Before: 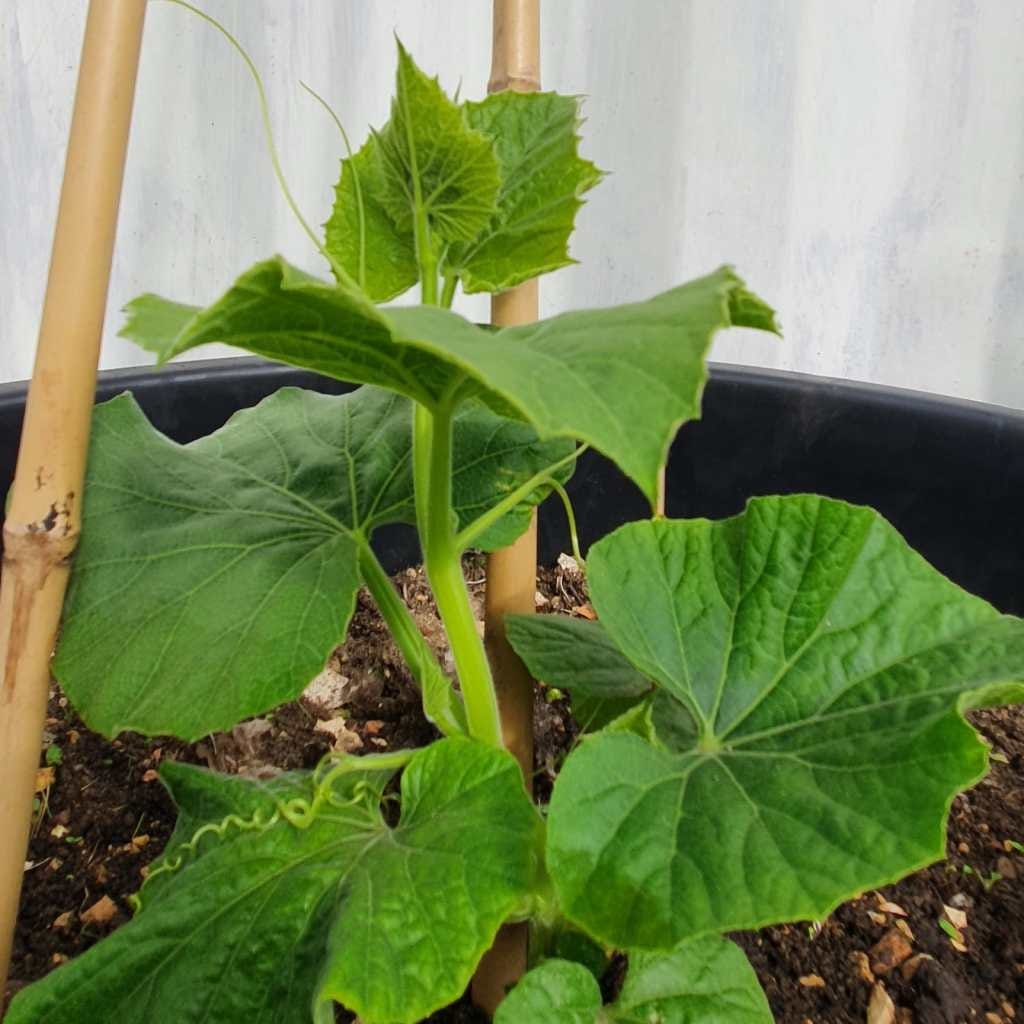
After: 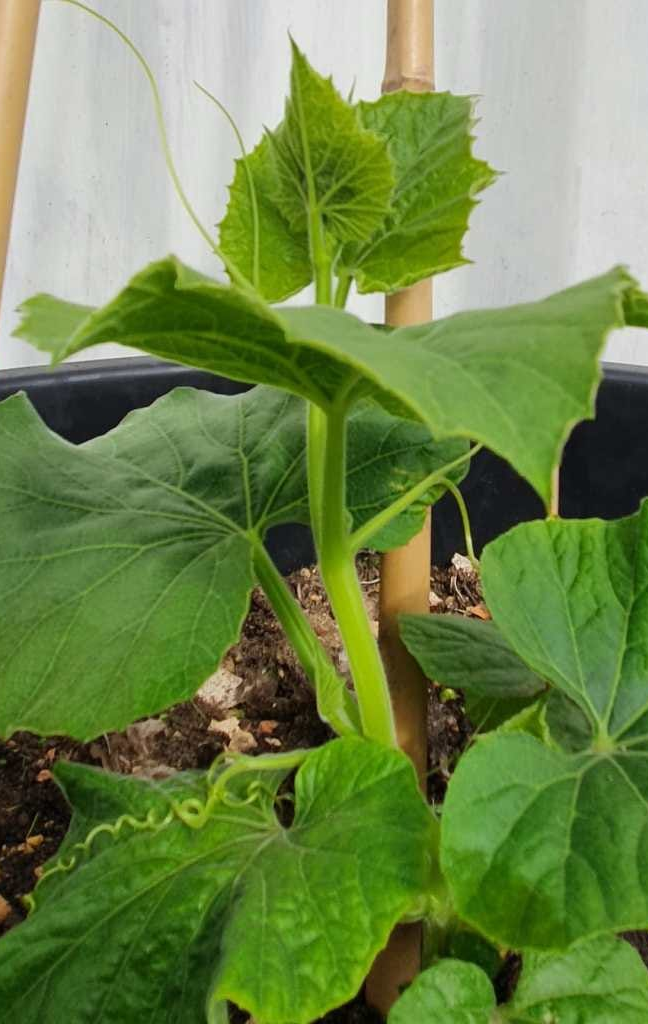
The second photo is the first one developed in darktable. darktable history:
crop: left 10.397%, right 26.294%
